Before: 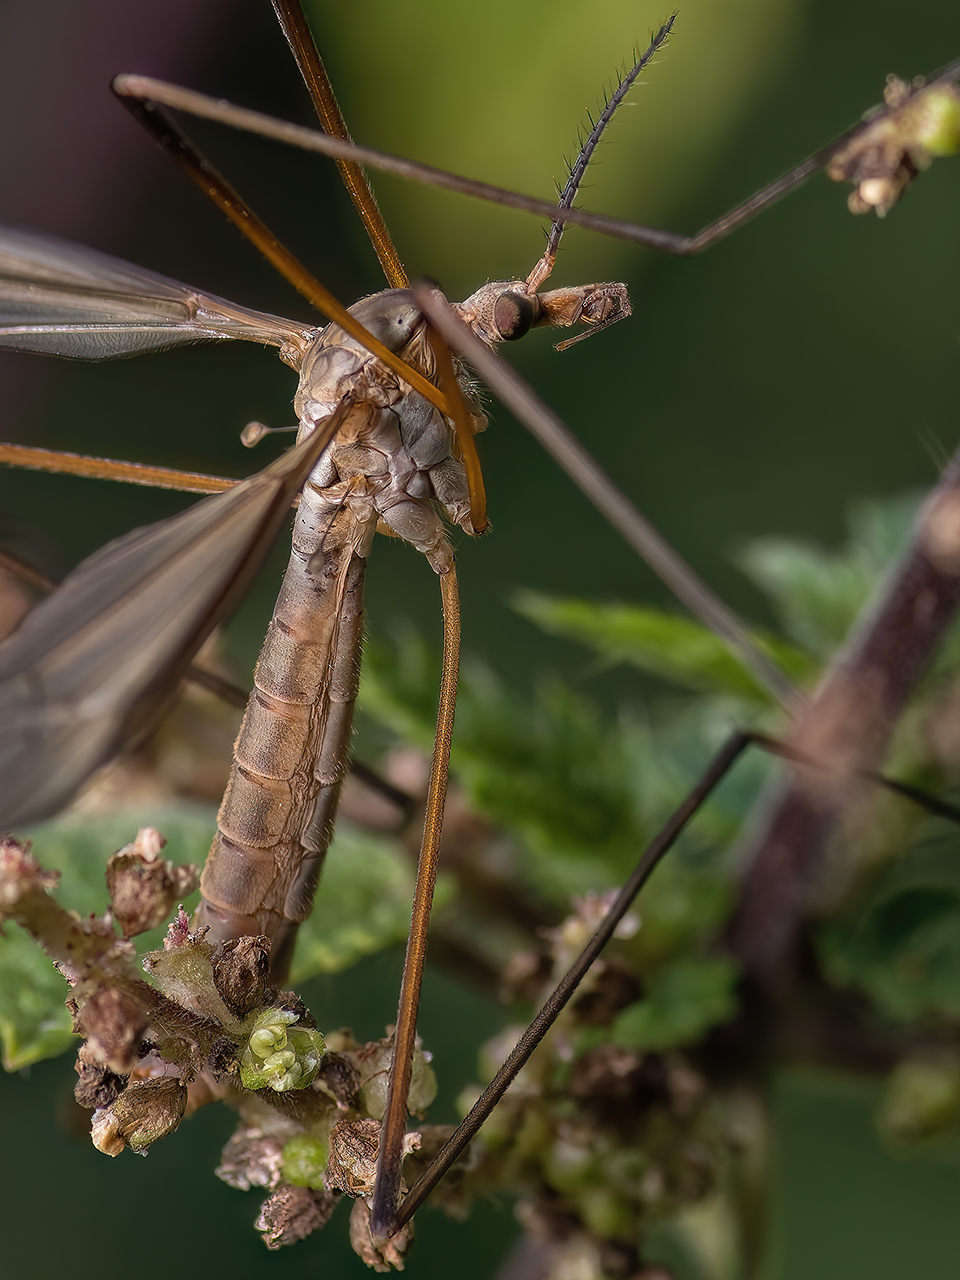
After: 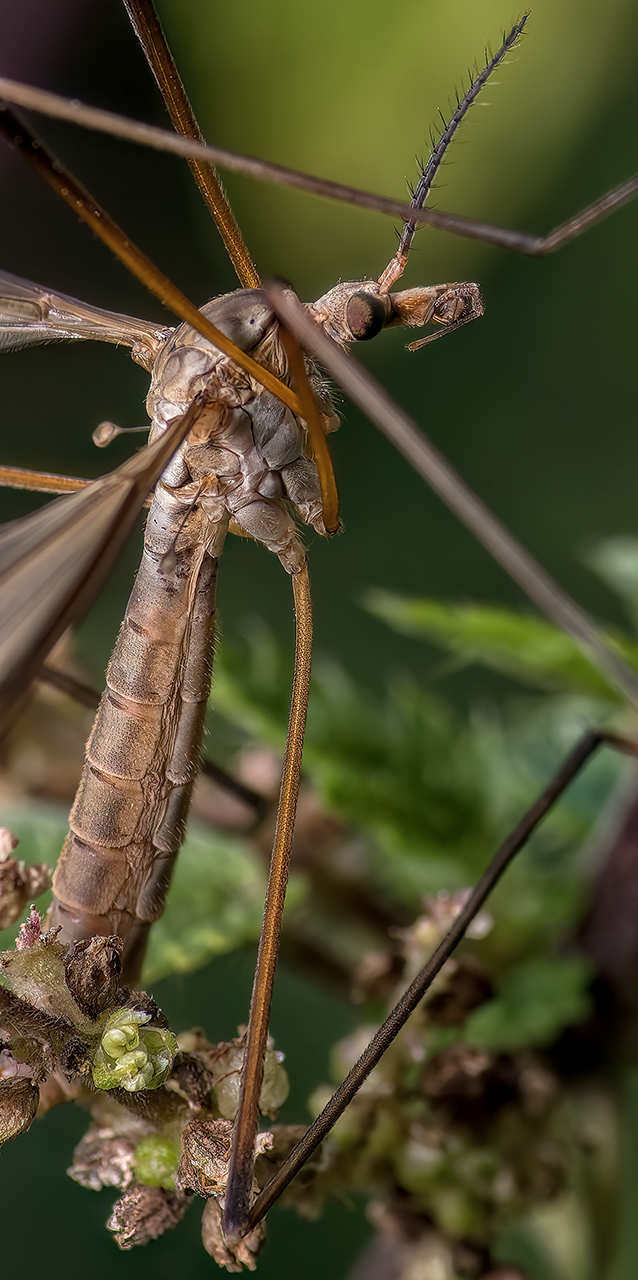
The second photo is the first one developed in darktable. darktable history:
crop and rotate: left 15.462%, right 18.016%
local contrast: on, module defaults
